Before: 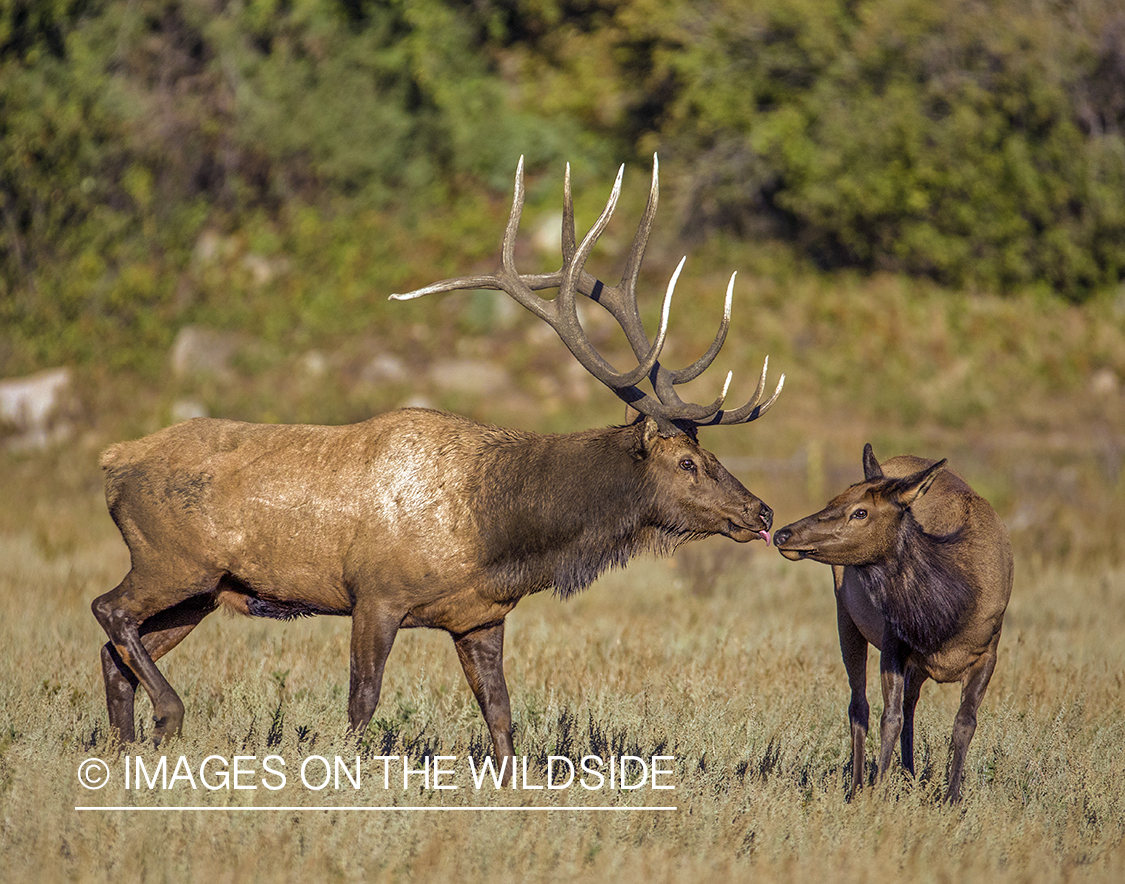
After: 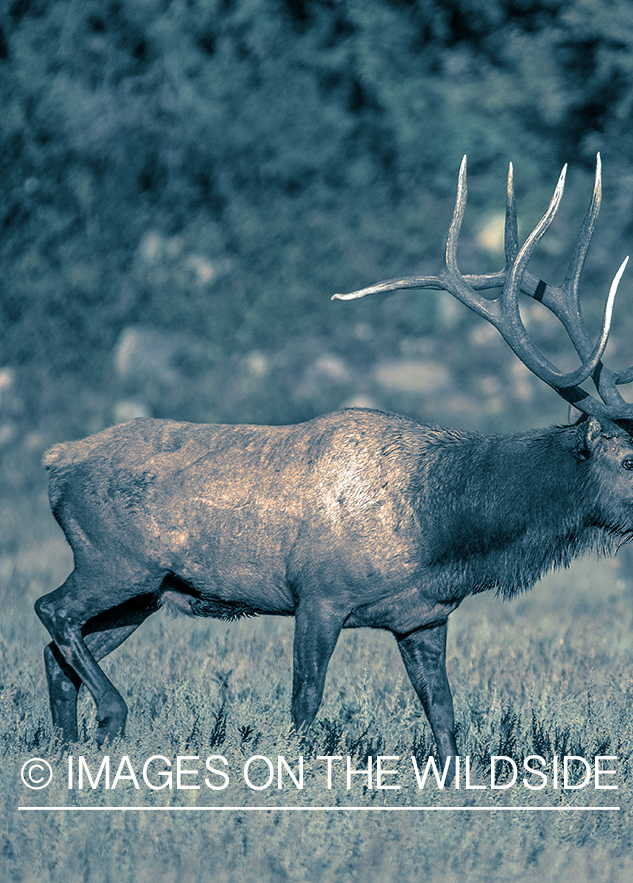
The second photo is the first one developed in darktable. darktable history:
white balance: red 0.988, blue 1.017
crop: left 5.114%, right 38.589%
split-toning: shadows › hue 212.4°, balance -70
